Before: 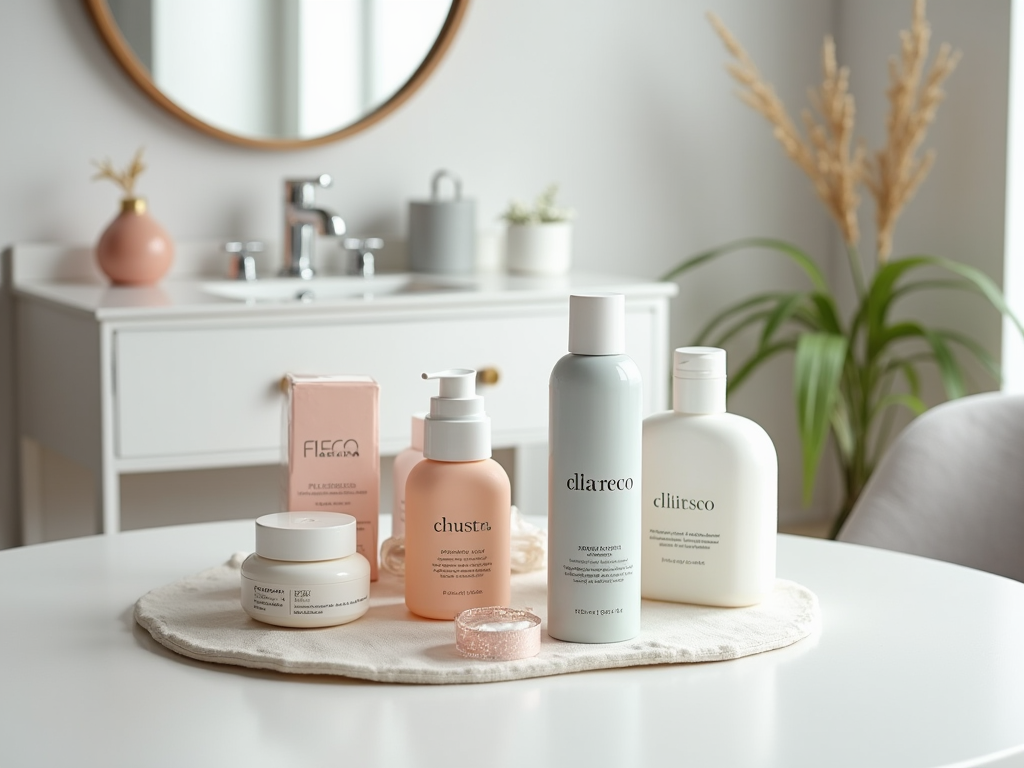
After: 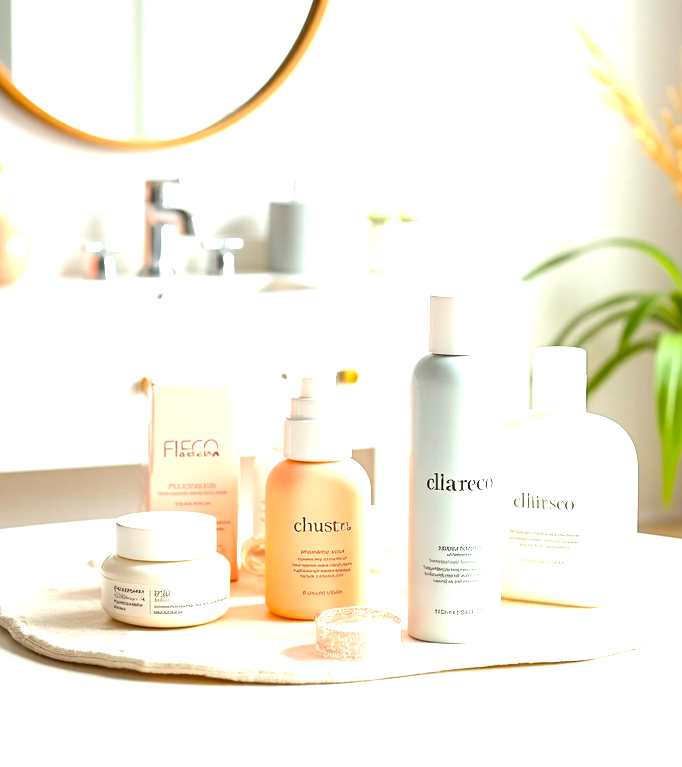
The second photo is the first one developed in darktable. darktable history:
color balance rgb: power › hue 307.68°, perceptual saturation grading › global saturation 38.805%, perceptual brilliance grading › highlights 10.113%, perceptual brilliance grading › shadows -4.627%, global vibrance 25.251%
crop and rotate: left 13.764%, right 19.634%
exposure: black level correction 0, exposure 1.107 EV, compensate highlight preservation false
